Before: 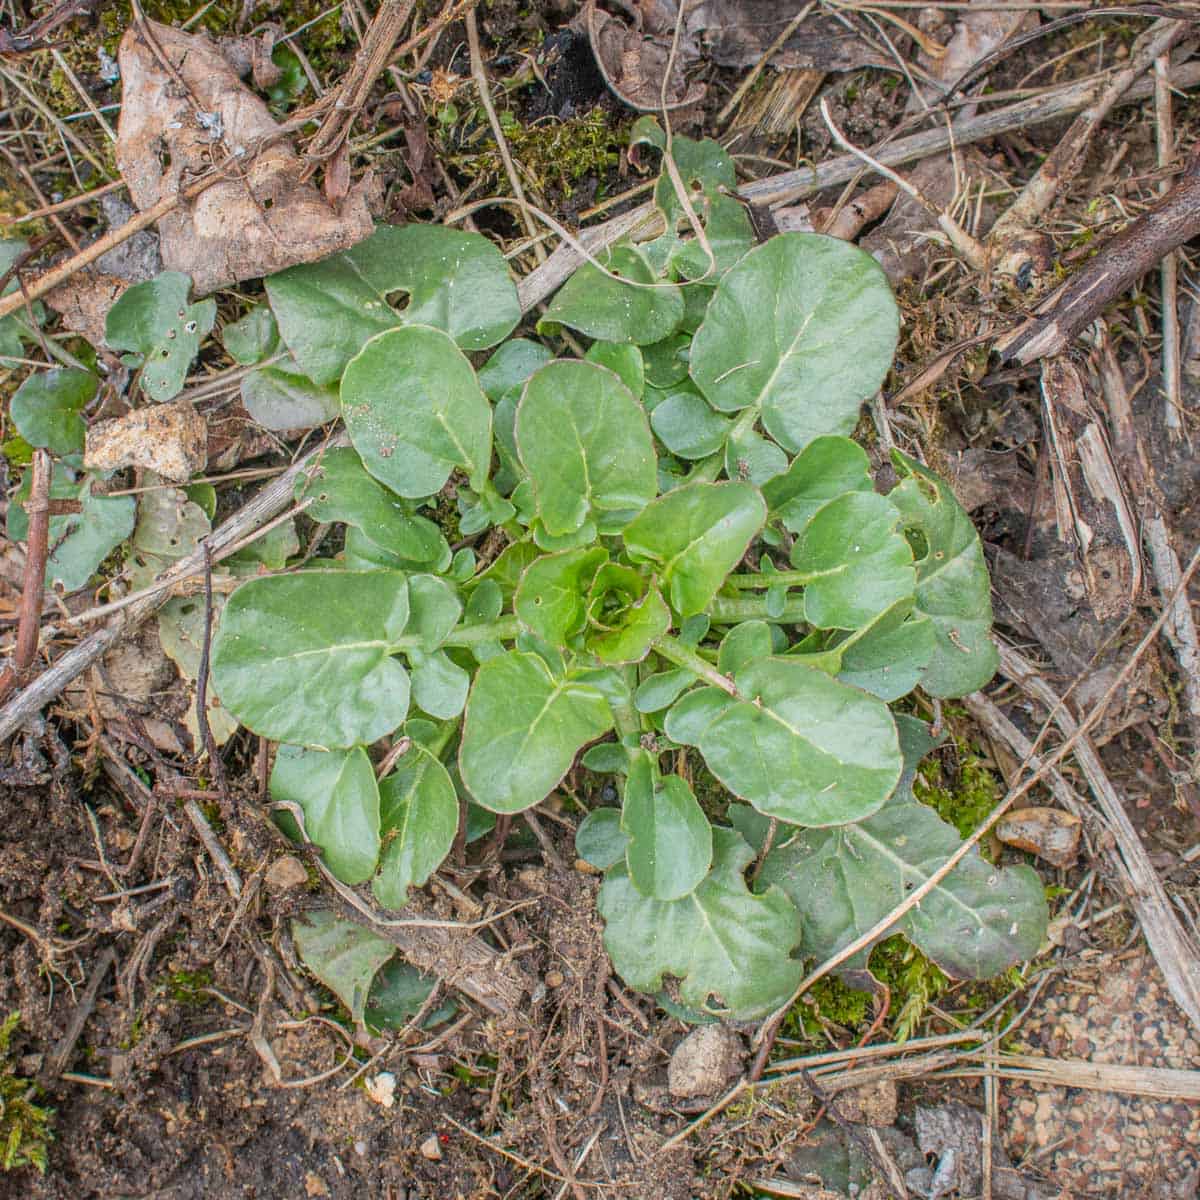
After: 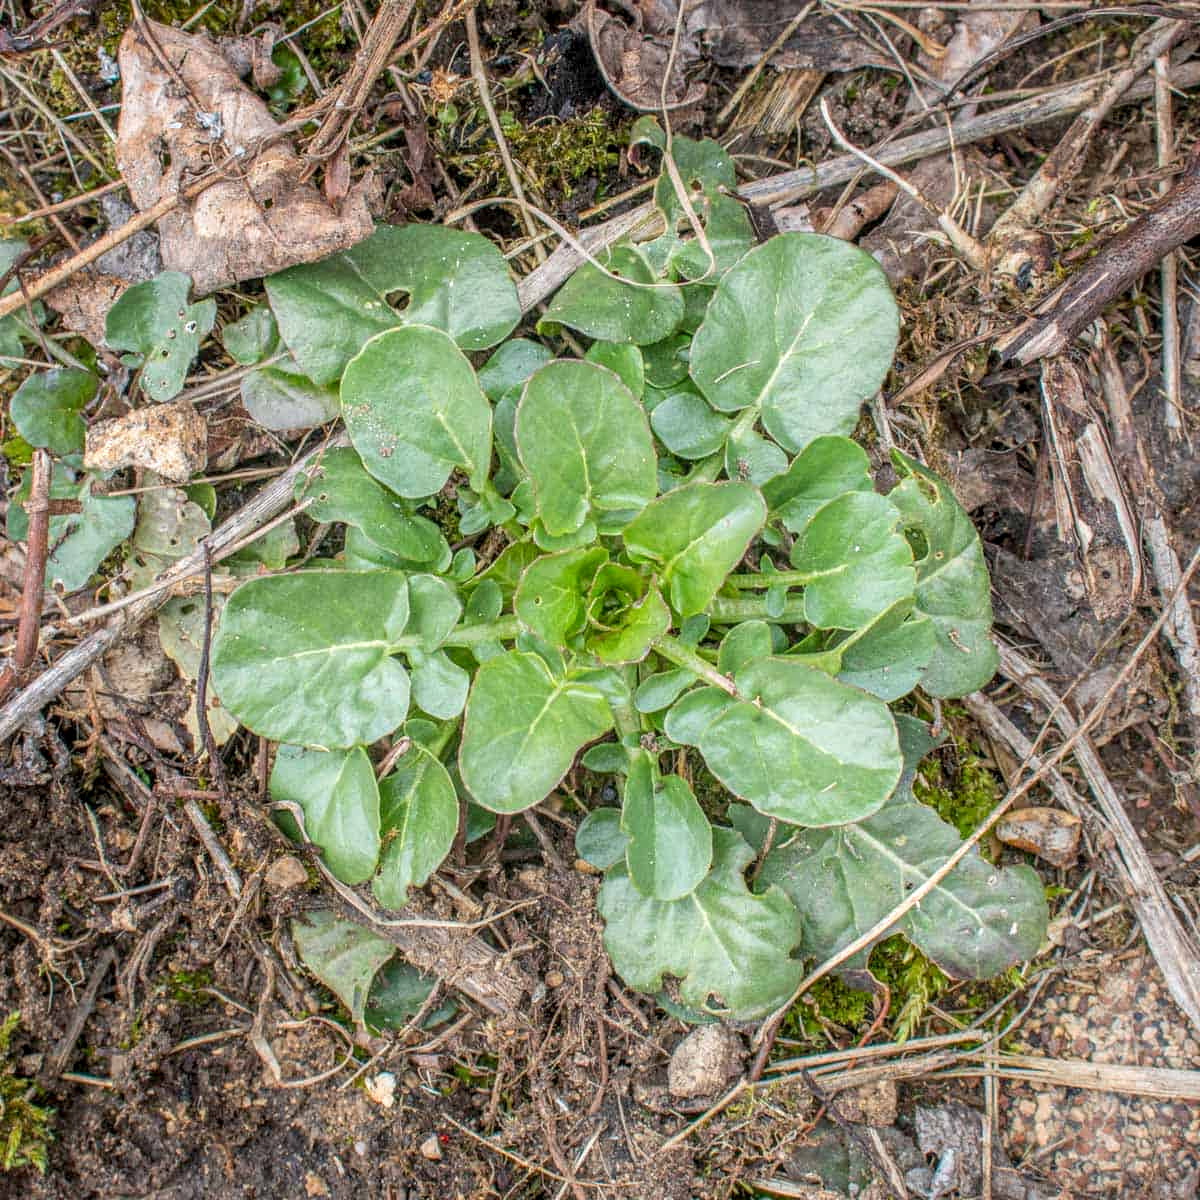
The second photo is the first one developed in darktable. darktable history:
local contrast: detail 130%
exposure: black level correction 0.001, exposure 0.136 EV, compensate exposure bias true, compensate highlight preservation false
